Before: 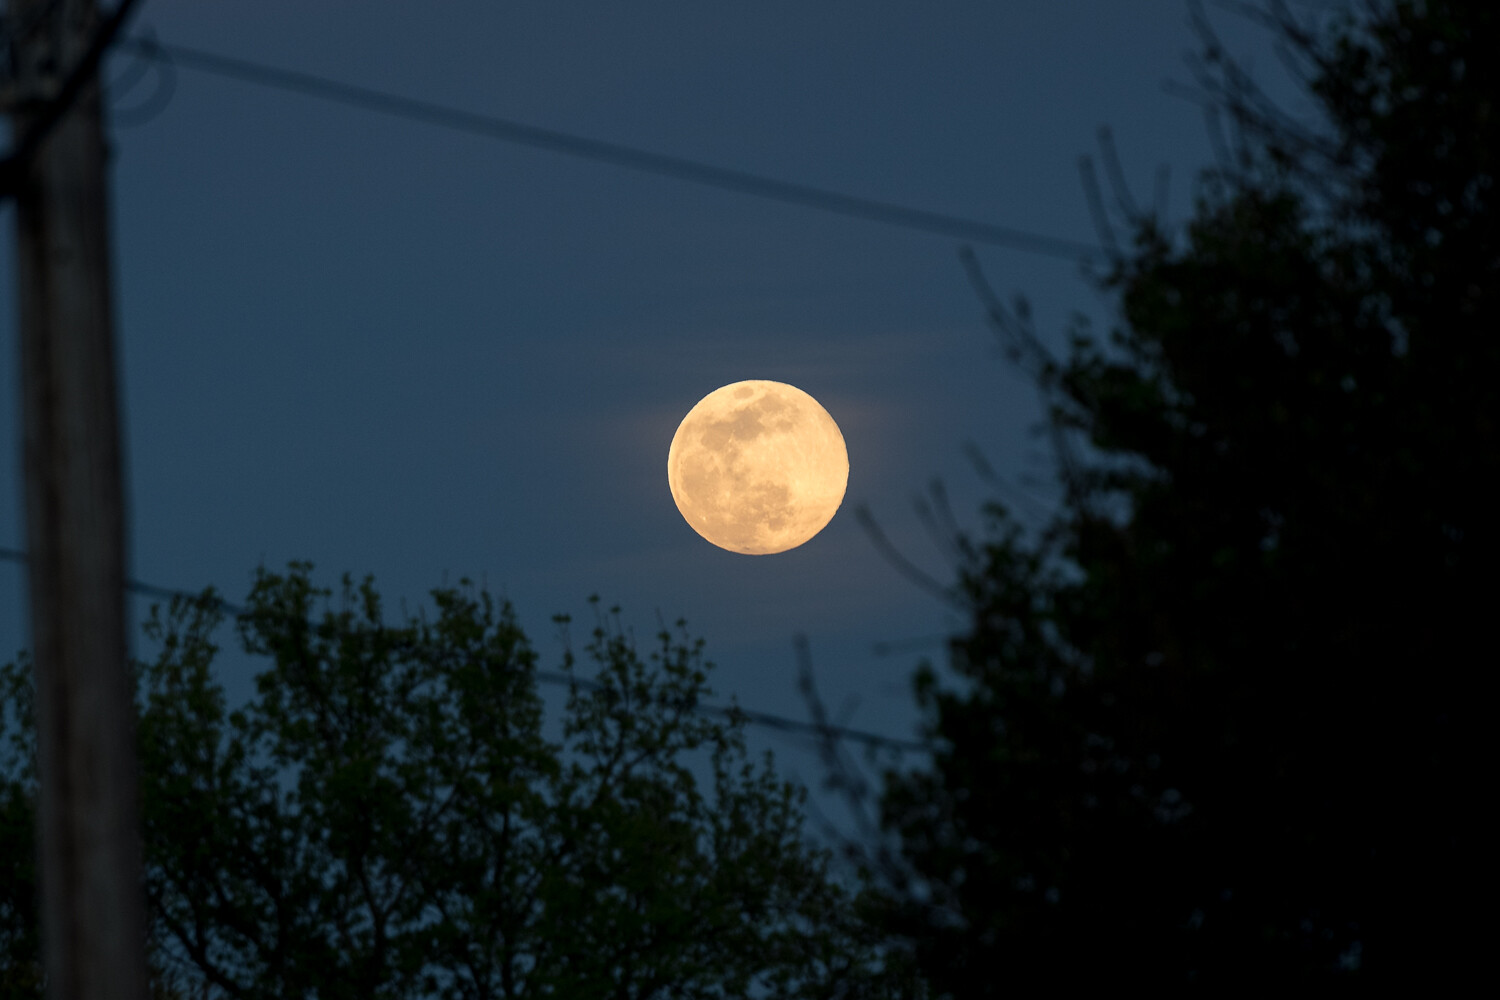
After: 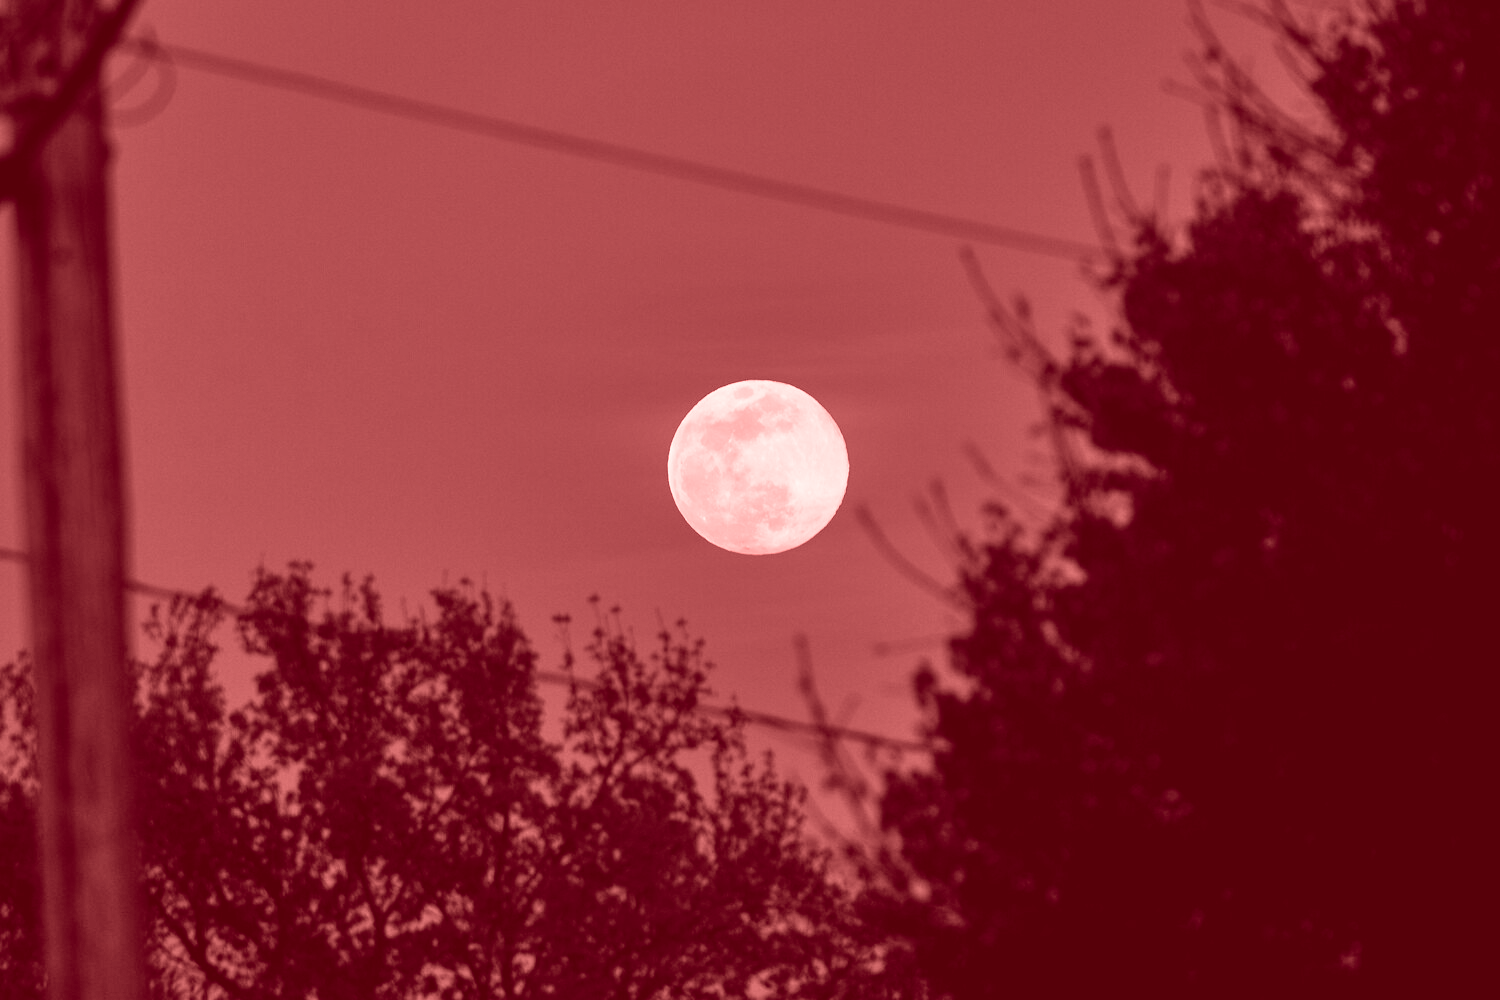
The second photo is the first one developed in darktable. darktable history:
shadows and highlights: low approximation 0.01, soften with gaussian
colorize: saturation 60%, source mix 100%
